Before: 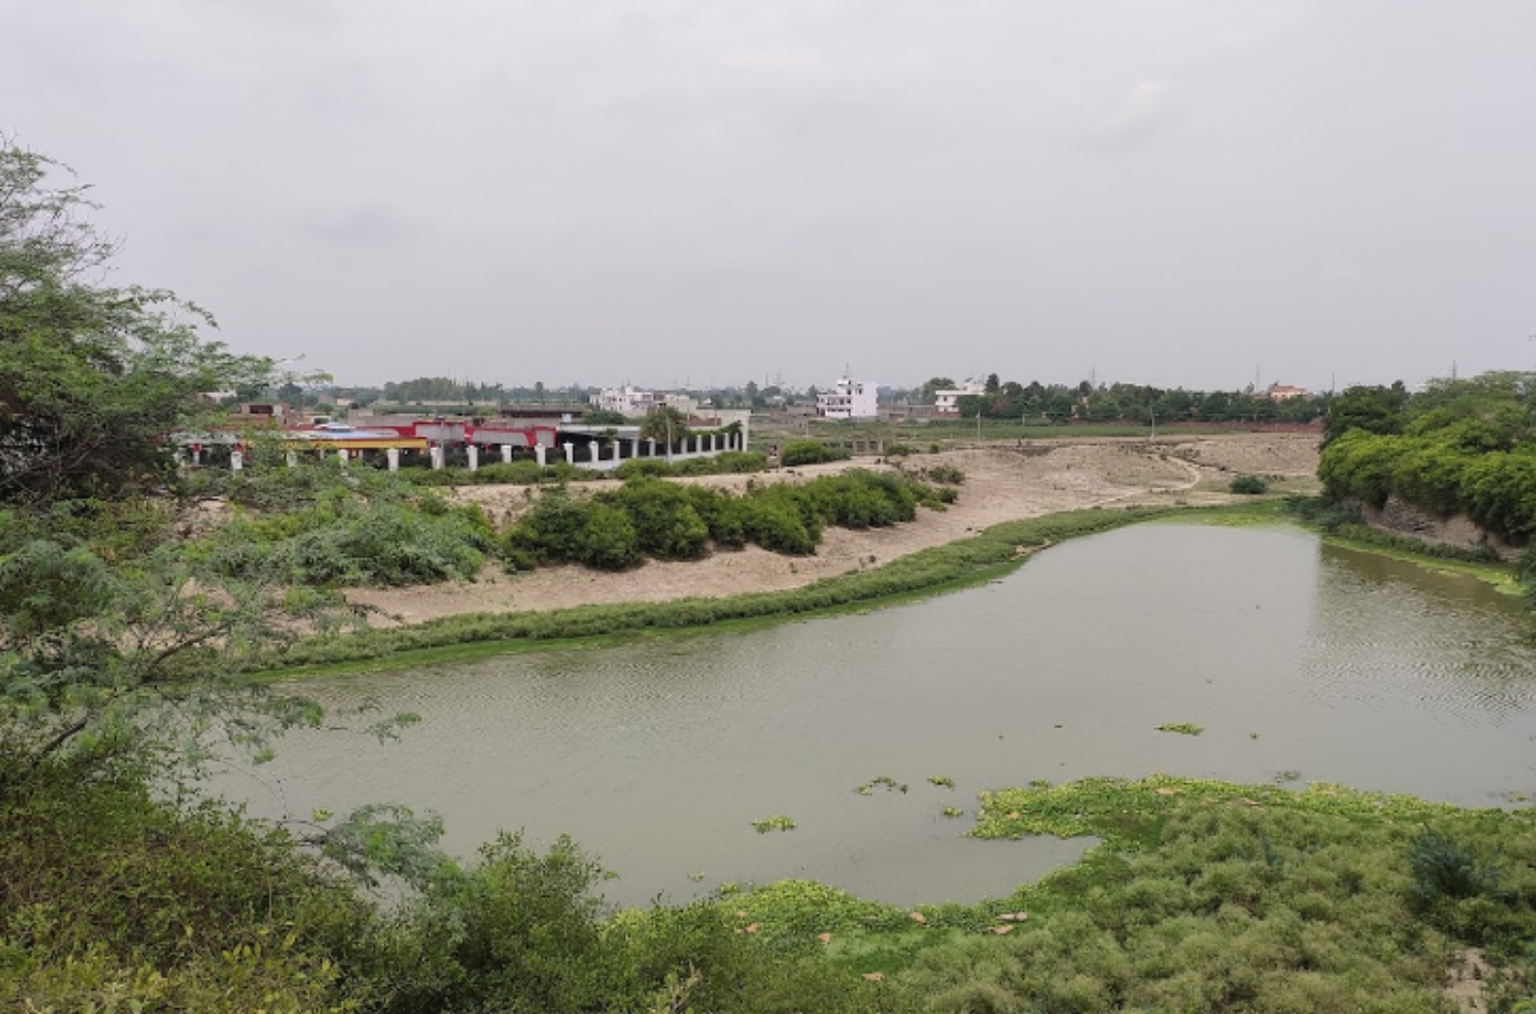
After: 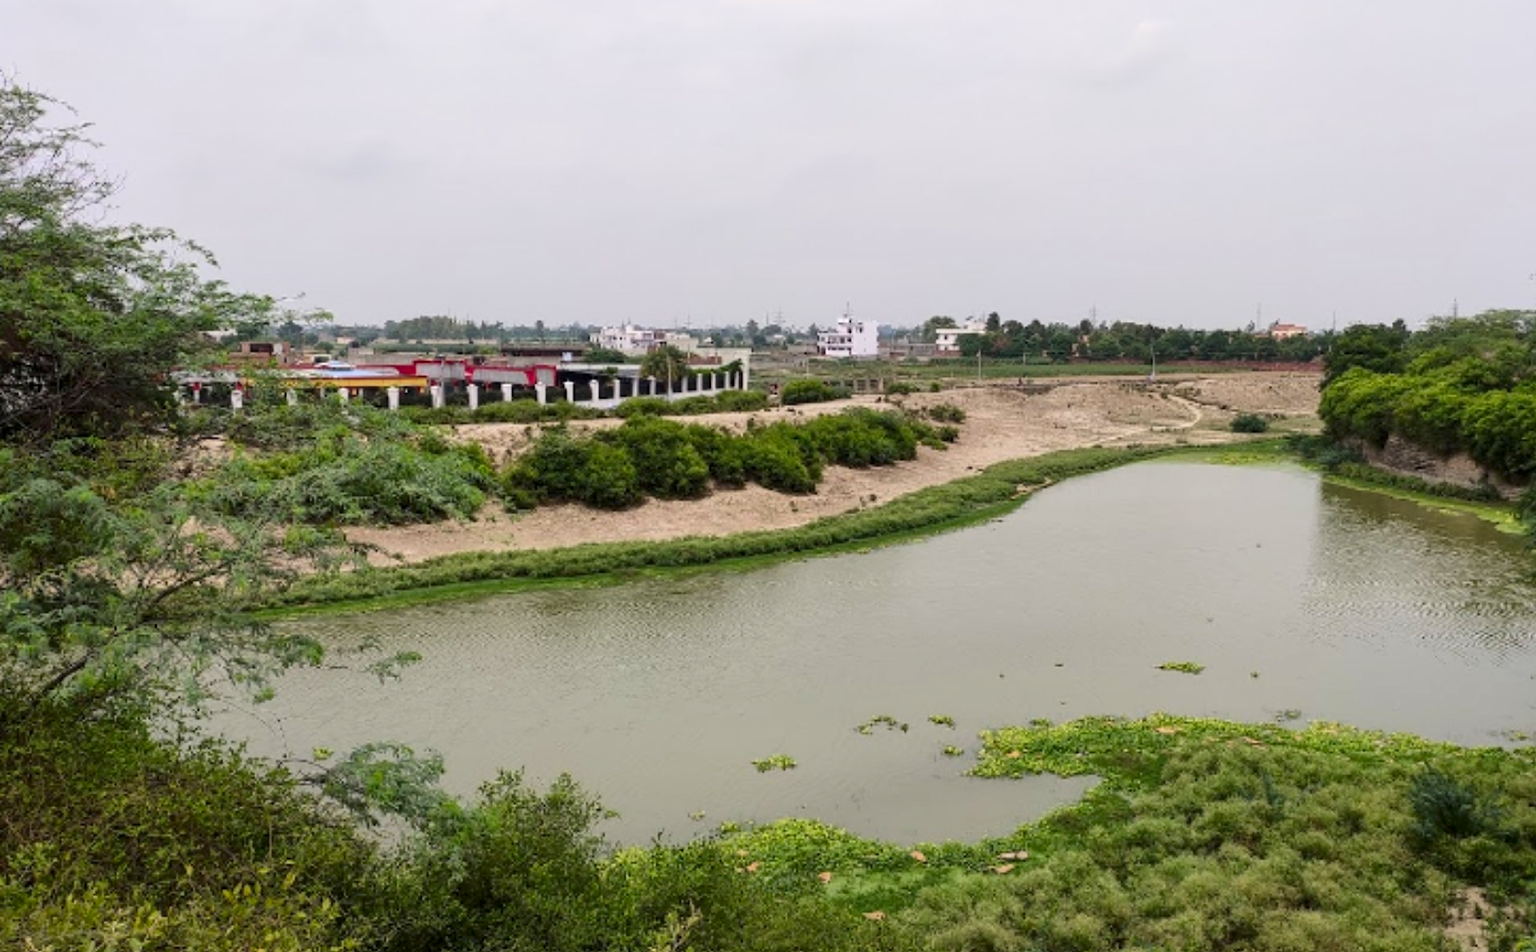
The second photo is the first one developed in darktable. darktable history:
crop and rotate: top 6.162%
local contrast: highlights 101%, shadows 100%, detail 120%, midtone range 0.2
contrast brightness saturation: contrast 0.171, saturation 0.296
